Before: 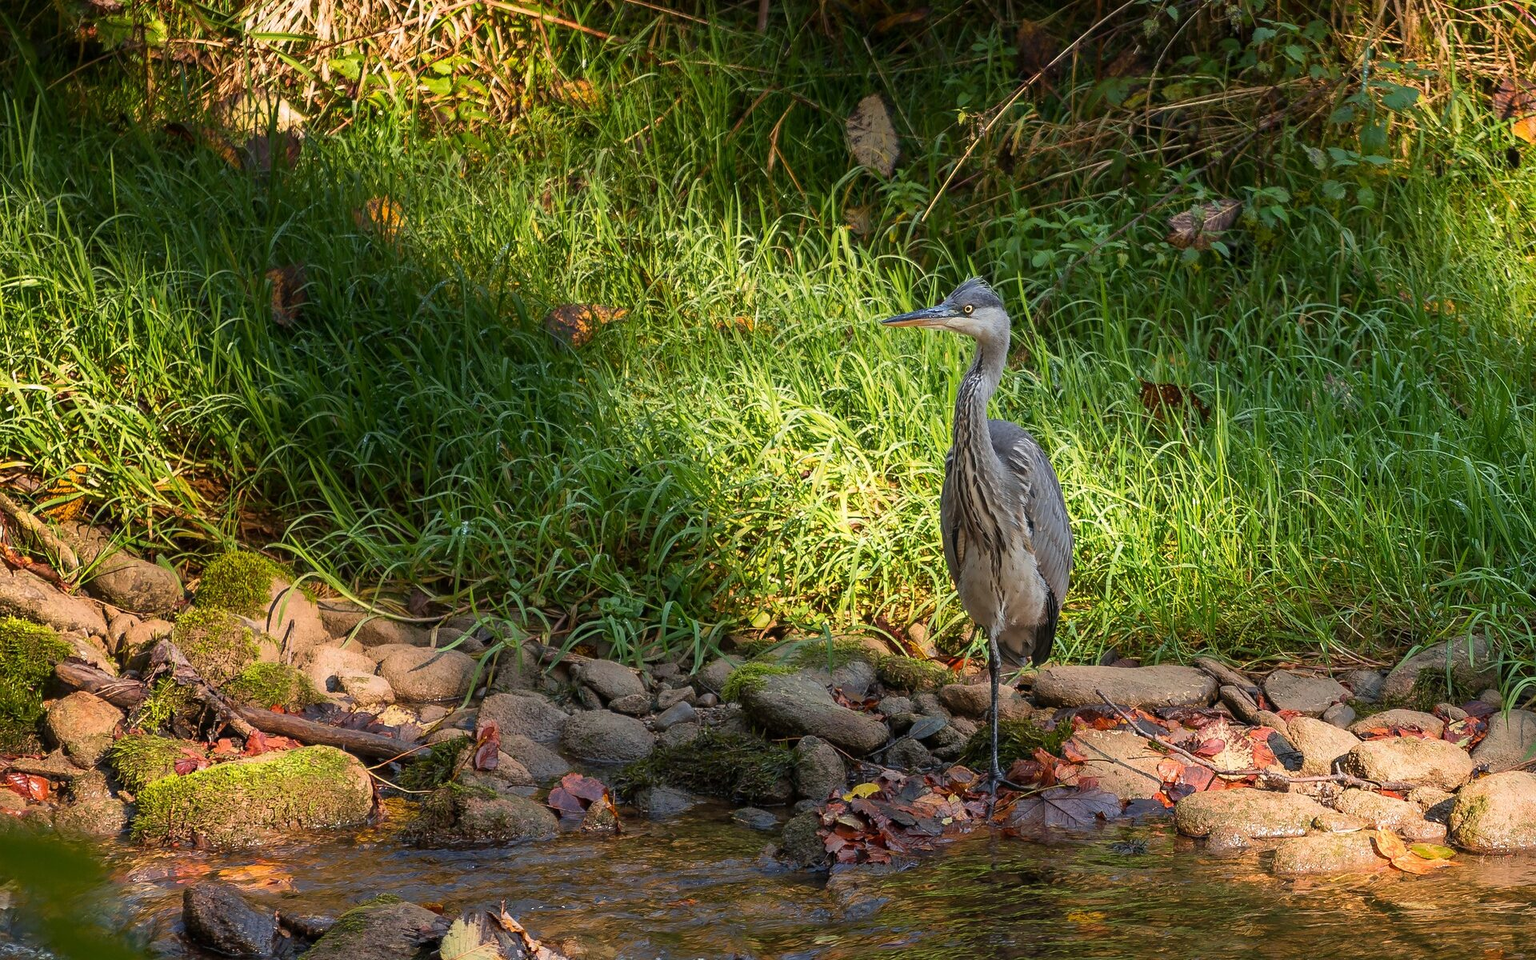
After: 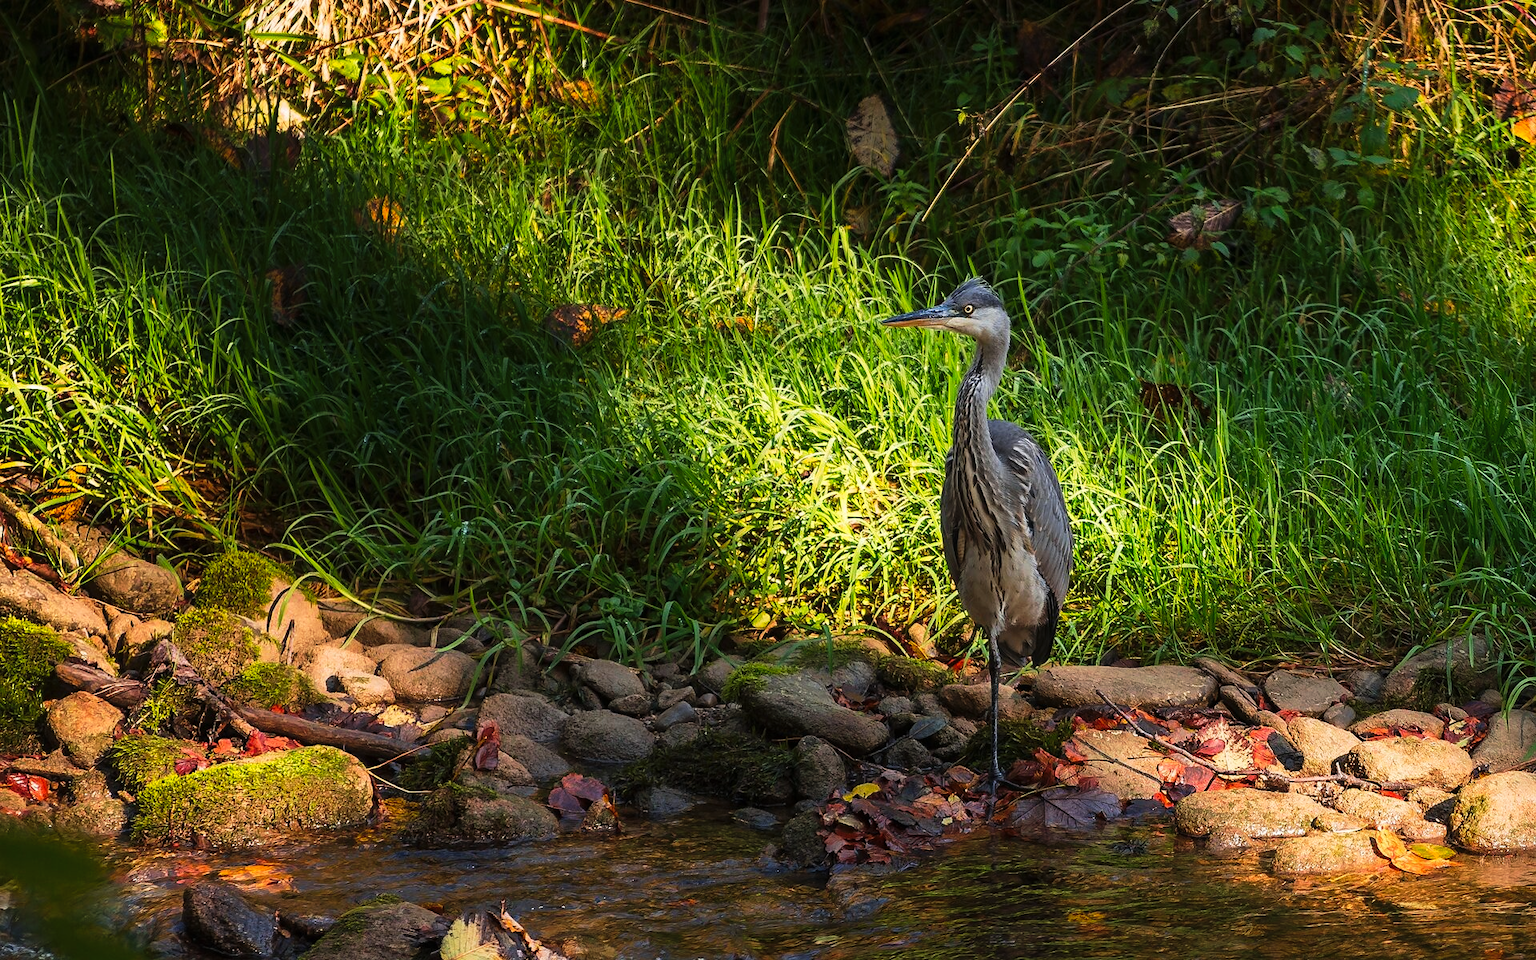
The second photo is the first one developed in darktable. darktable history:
tone curve: curves: ch0 [(0, 0) (0.003, 0.004) (0.011, 0.009) (0.025, 0.017) (0.044, 0.029) (0.069, 0.04) (0.1, 0.051) (0.136, 0.07) (0.177, 0.095) (0.224, 0.131) (0.277, 0.179) (0.335, 0.237) (0.399, 0.302) (0.468, 0.386) (0.543, 0.471) (0.623, 0.576) (0.709, 0.699) (0.801, 0.817) (0.898, 0.917) (1, 1)], preserve colors none
